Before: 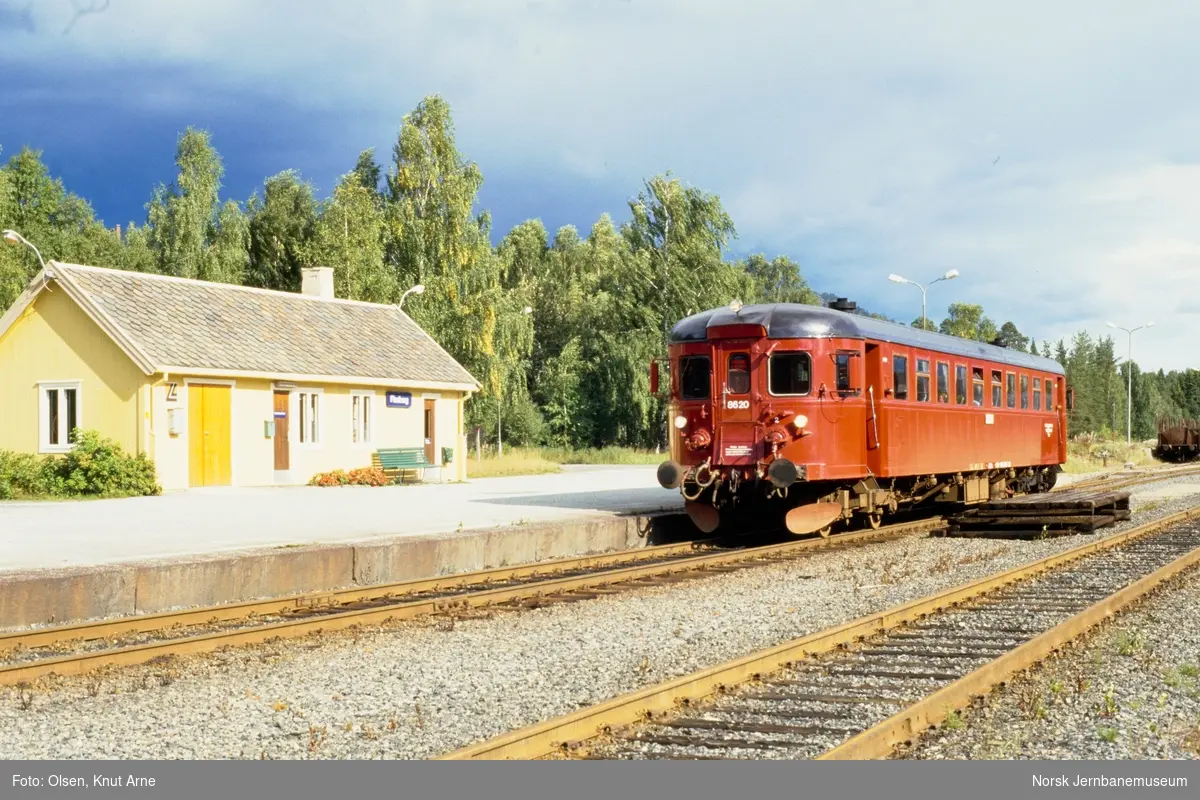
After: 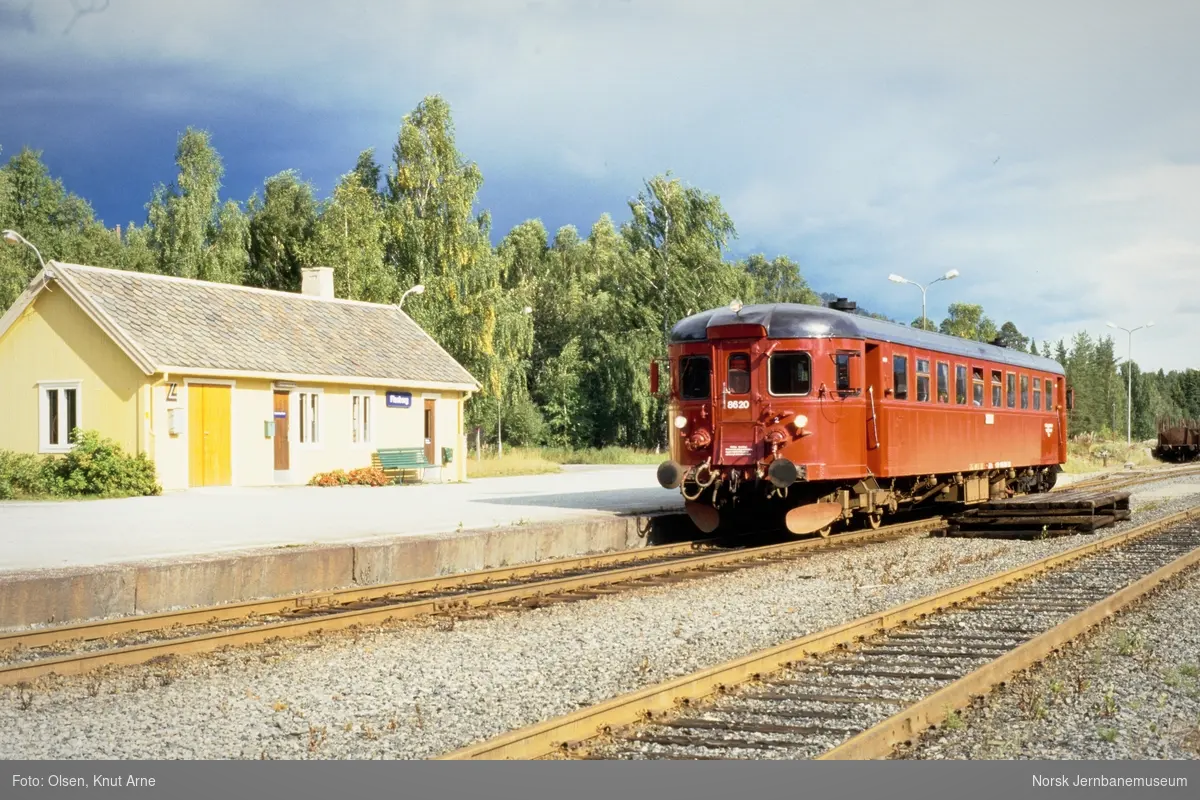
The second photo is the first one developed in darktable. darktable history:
vignetting: fall-off radius 98.77%, width/height ratio 1.337, unbound false
contrast brightness saturation: saturation -0.057
